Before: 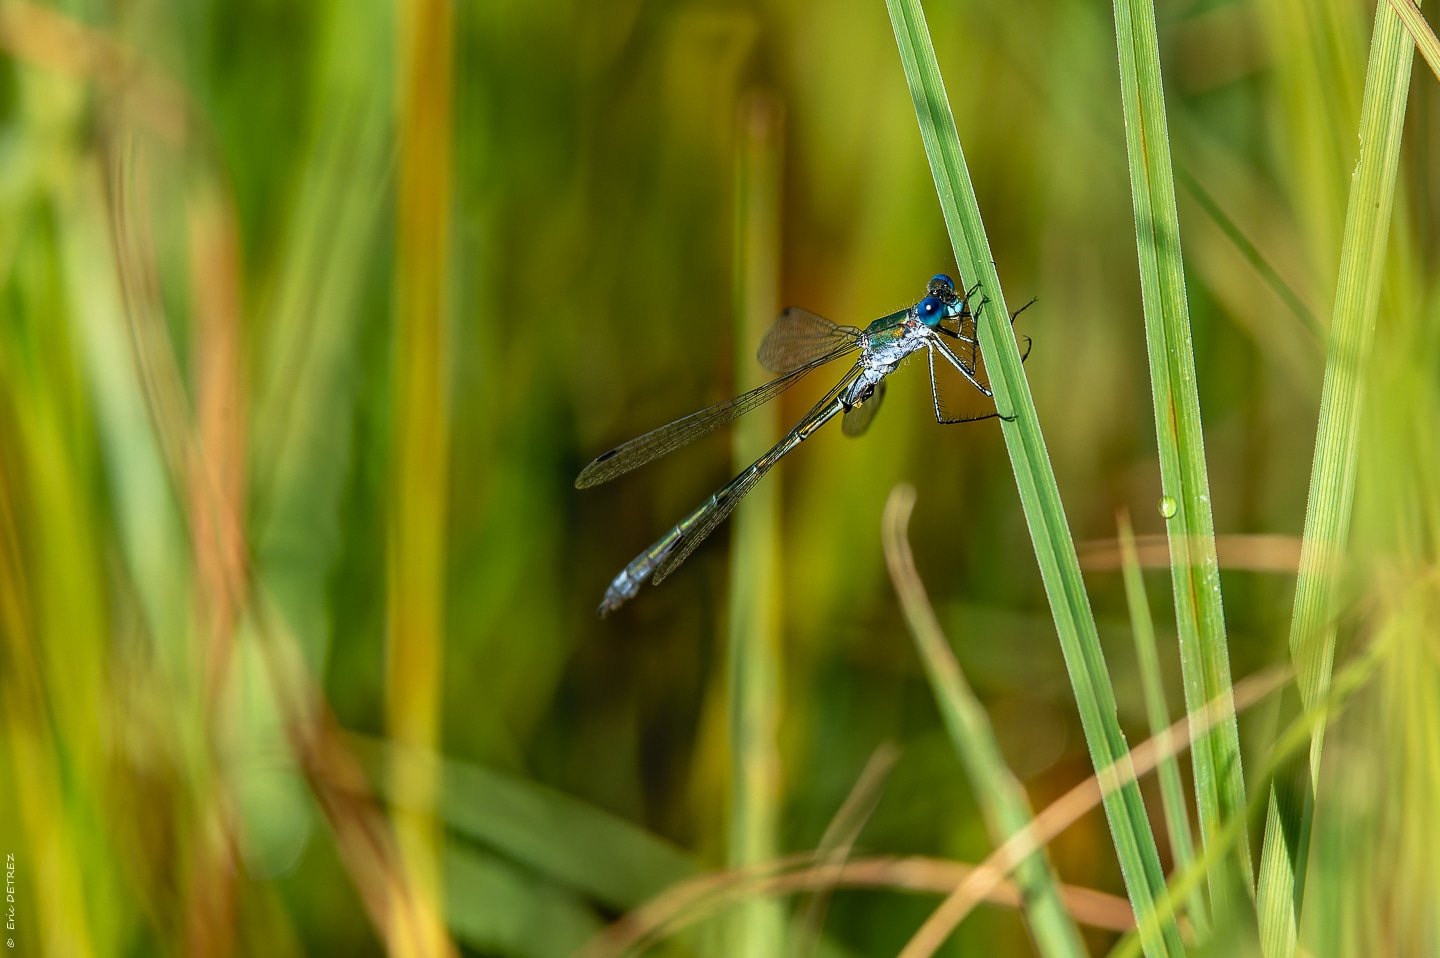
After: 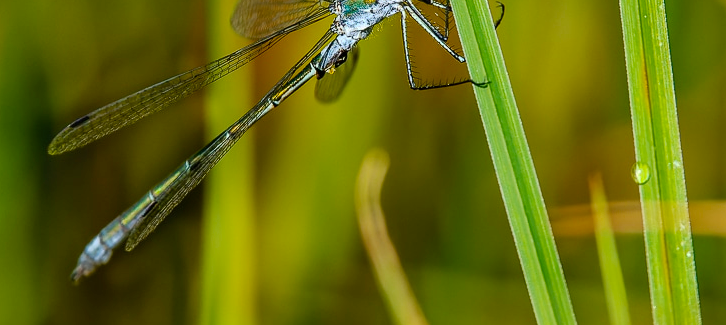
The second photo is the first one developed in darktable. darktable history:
crop: left 36.598%, top 34.884%, right 12.966%, bottom 31.155%
color balance rgb: perceptual saturation grading › global saturation 30.13%
base curve: curves: ch0 [(0, 0) (0.235, 0.266) (0.503, 0.496) (0.786, 0.72) (1, 1)], preserve colors none
shadows and highlights: white point adjustment 0.069, soften with gaussian
